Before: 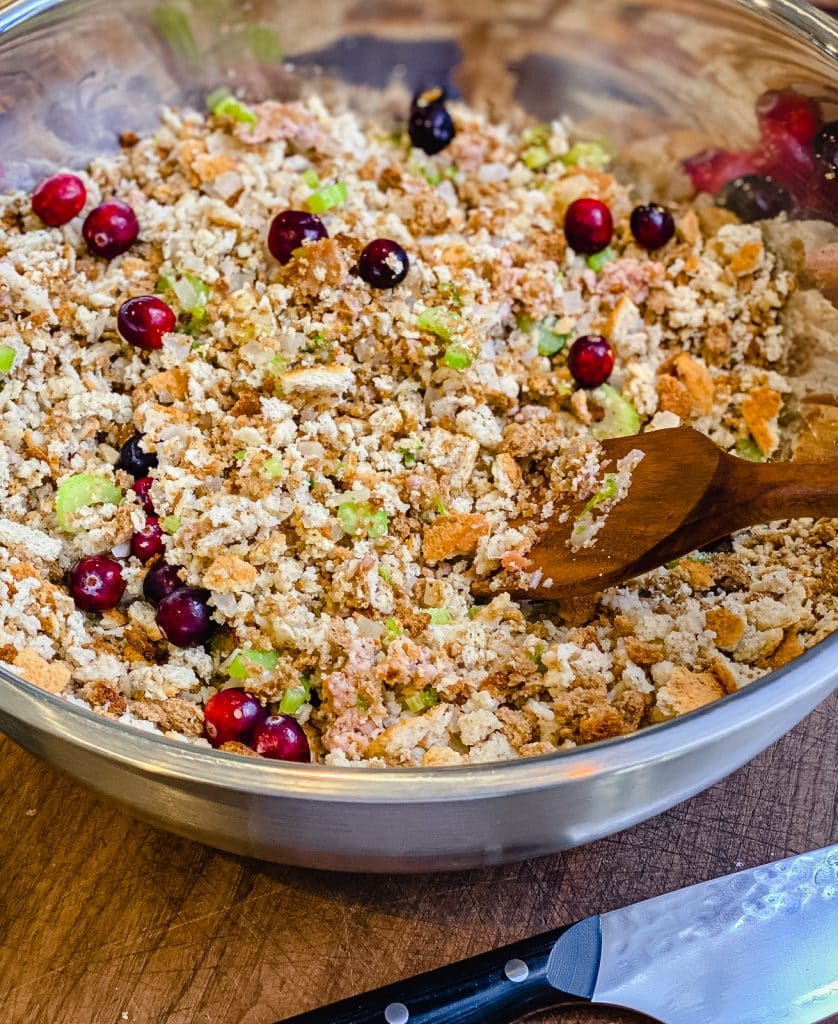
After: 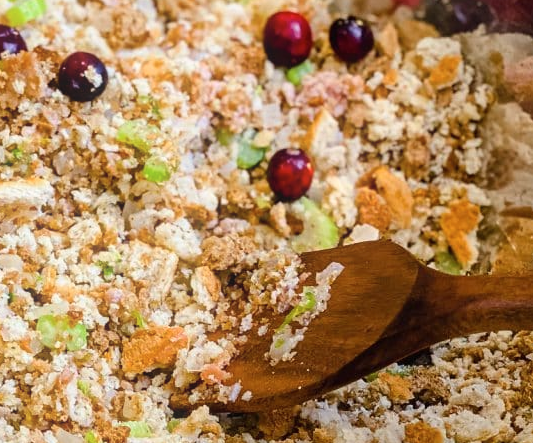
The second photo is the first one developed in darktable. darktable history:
contrast brightness saturation: saturation -0.05
bloom: size 5%, threshold 95%, strength 15%
crop: left 36.005%, top 18.293%, right 0.31%, bottom 38.444%
